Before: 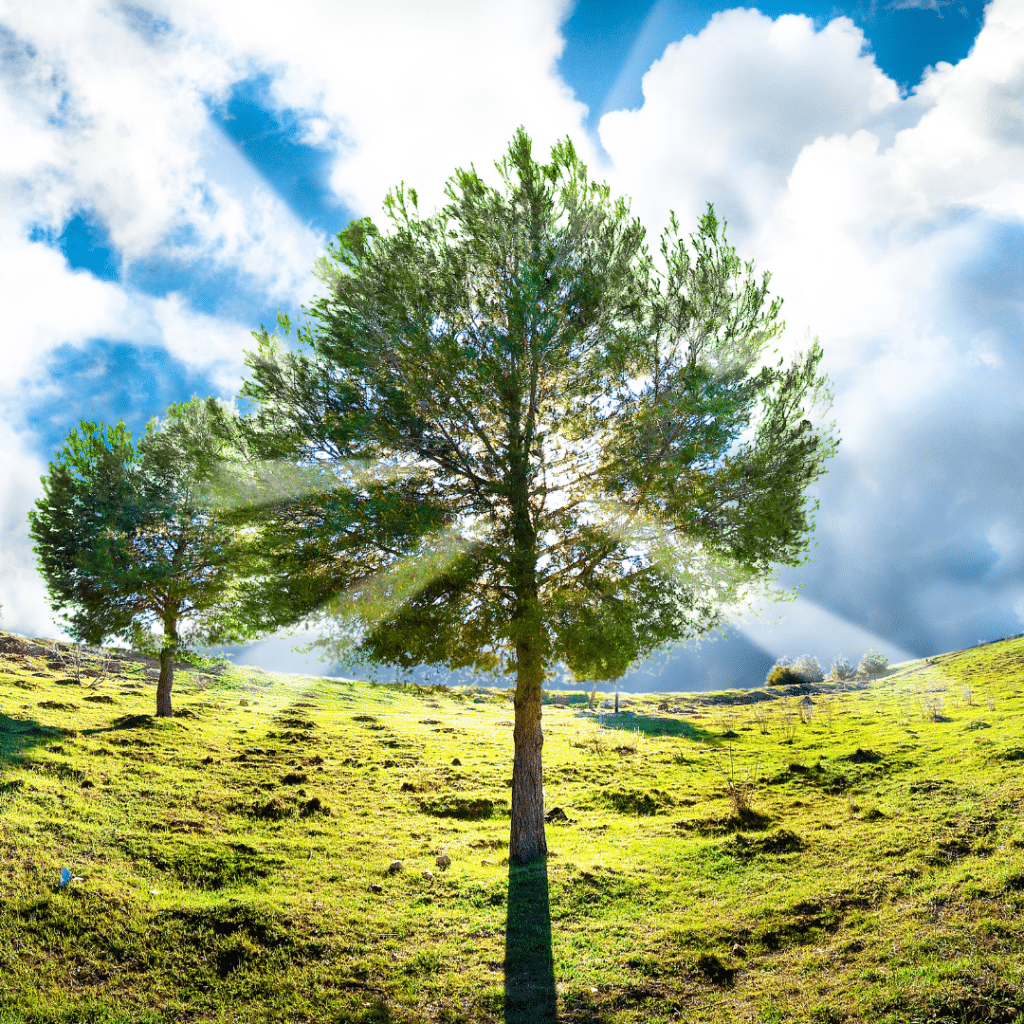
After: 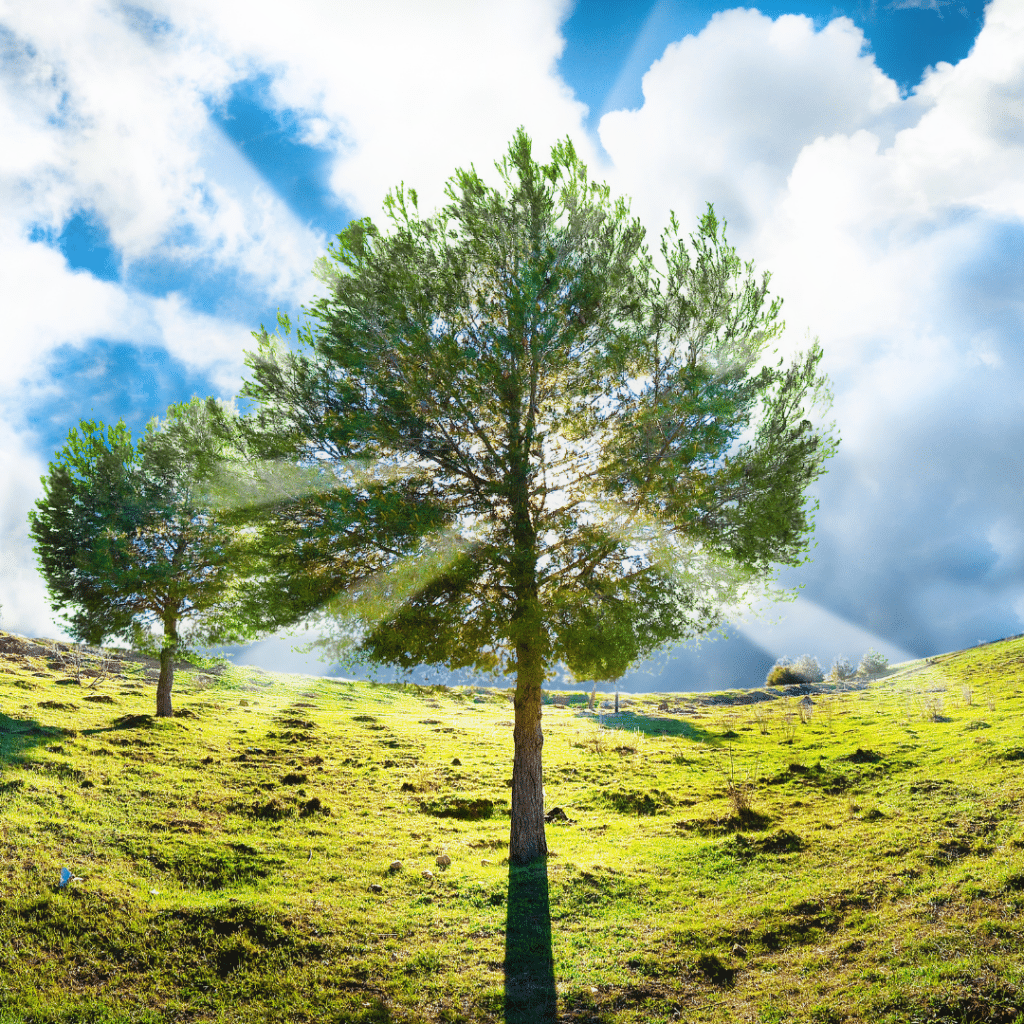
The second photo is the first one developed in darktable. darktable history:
contrast equalizer: y [[0.6 ×6], [0.55 ×6], [0 ×6], [0 ×6], [0 ×6]], mix -0.308
